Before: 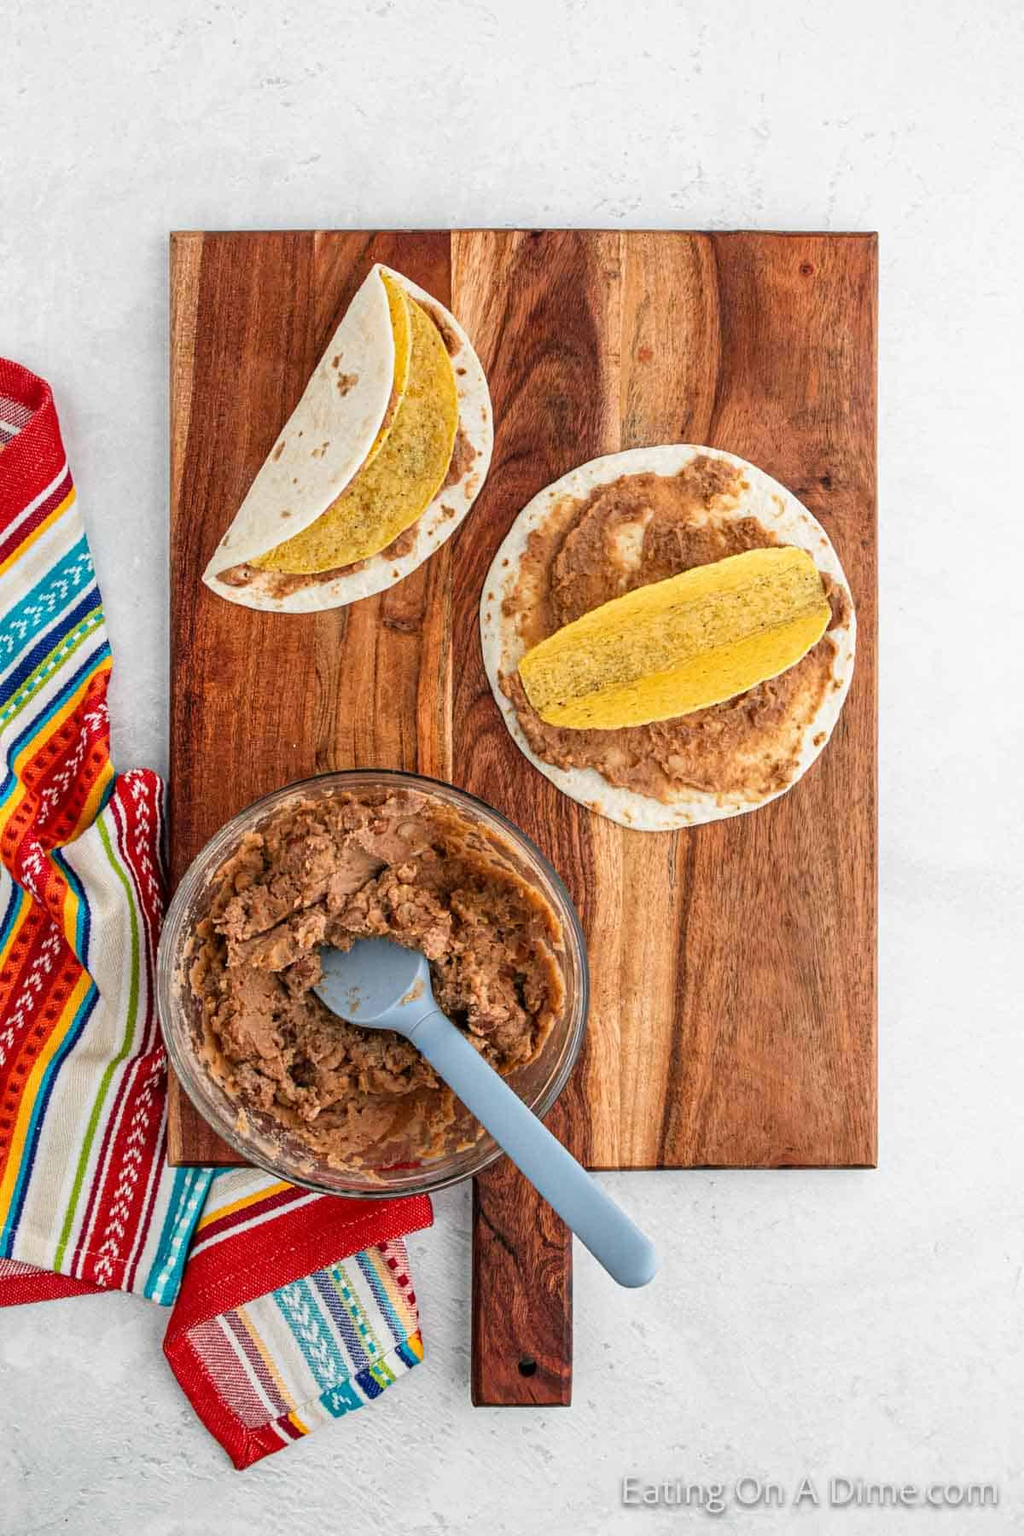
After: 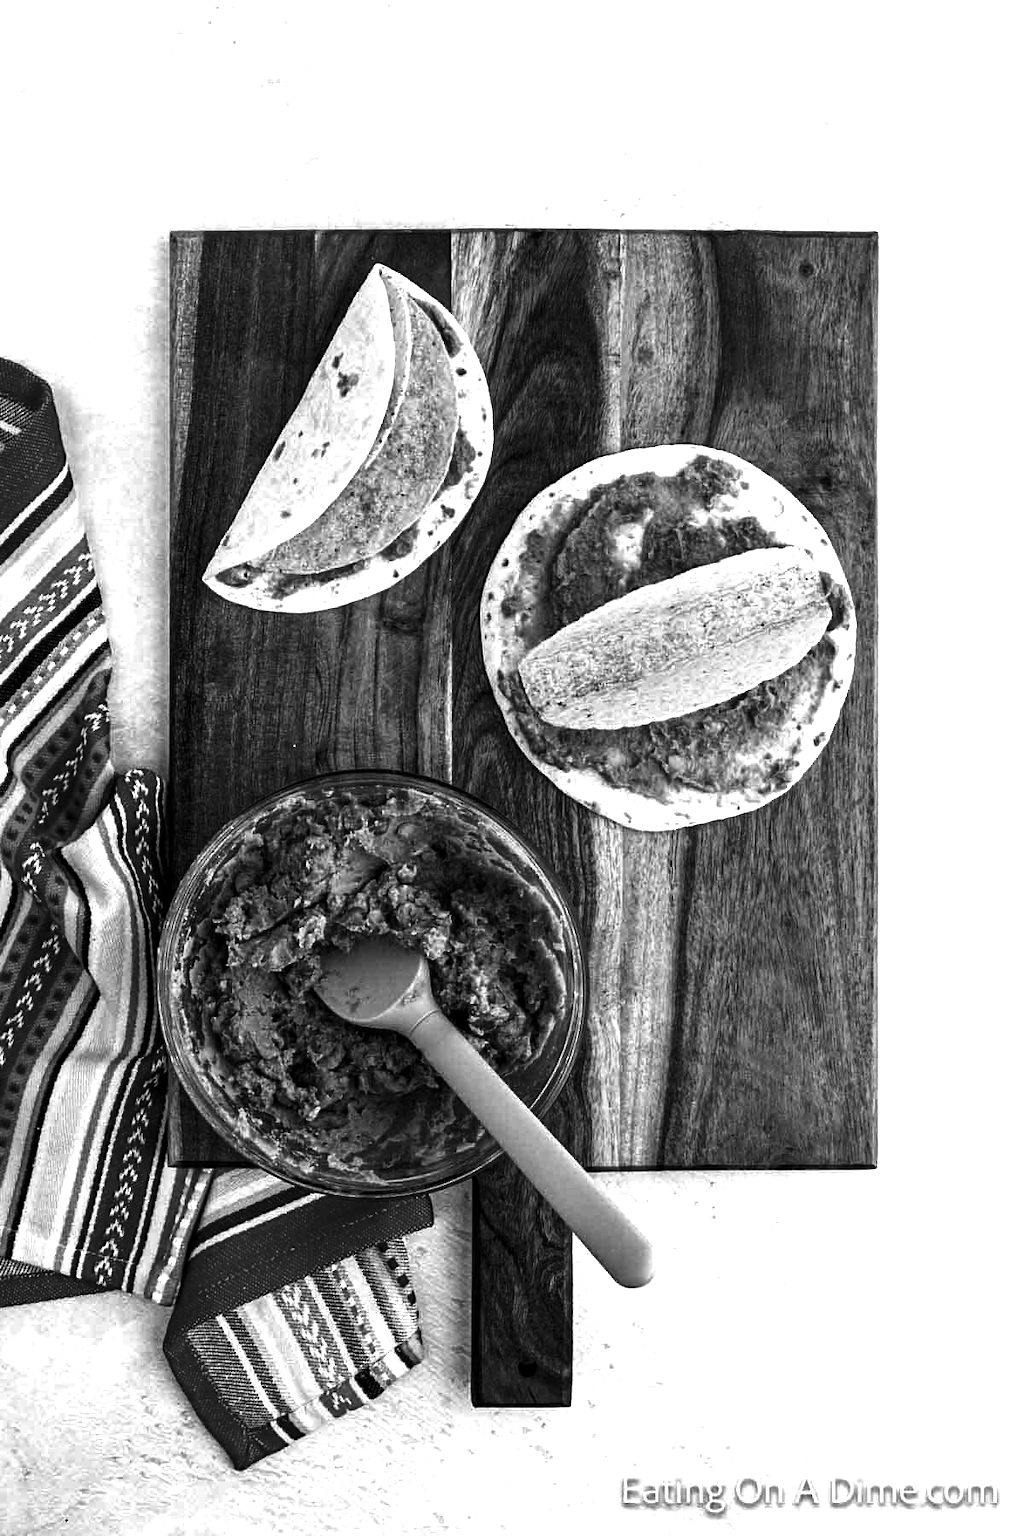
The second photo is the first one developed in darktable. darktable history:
contrast brightness saturation: contrast -0.03, brightness -0.59, saturation -1
color balance rgb: linear chroma grading › shadows -2.2%, linear chroma grading › highlights -15%, linear chroma grading › global chroma -10%, linear chroma grading › mid-tones -10%, perceptual saturation grading › global saturation 45%, perceptual saturation grading › highlights -50%, perceptual saturation grading › shadows 30%, perceptual brilliance grading › global brilliance 18%, global vibrance 45%
